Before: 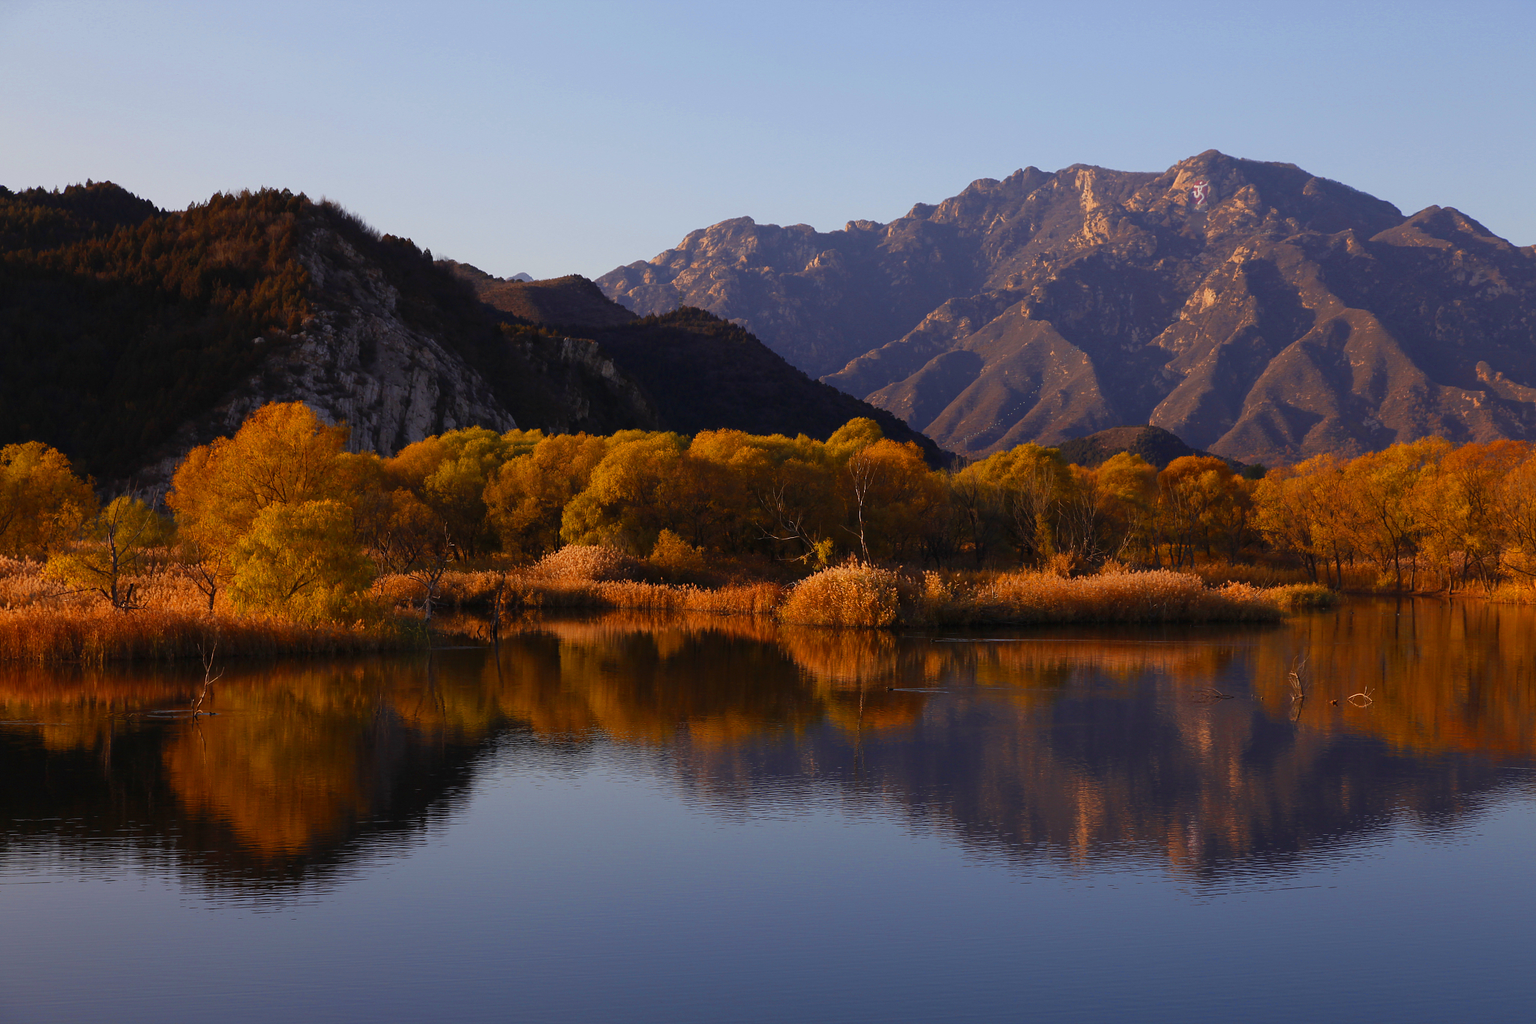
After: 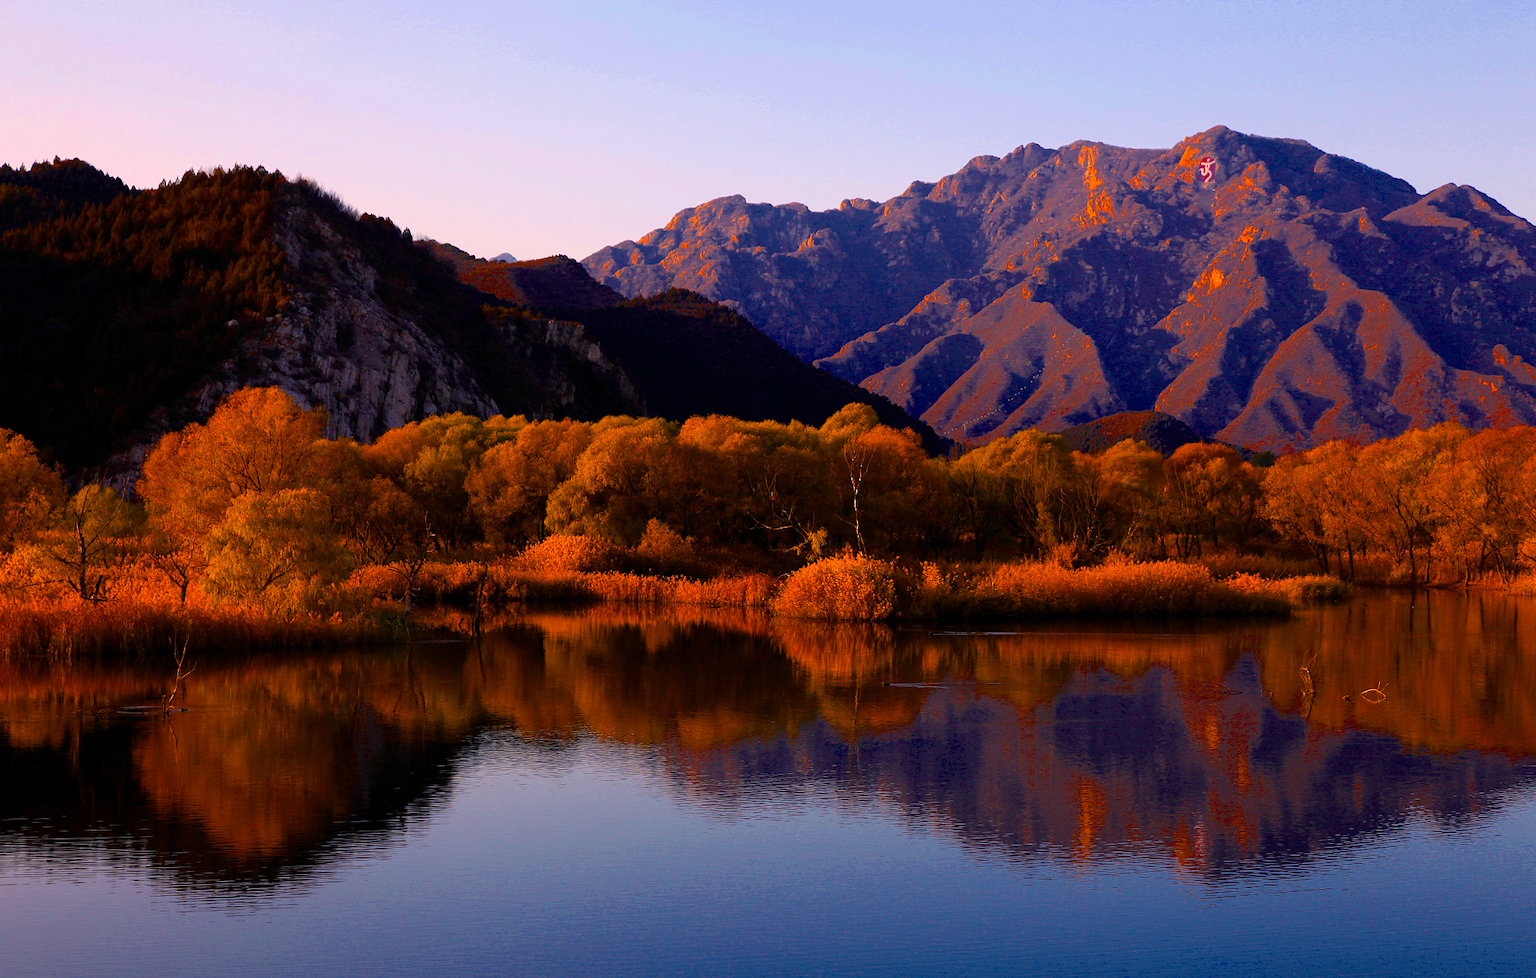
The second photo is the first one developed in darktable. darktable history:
exposure: black level correction 0.002, compensate highlight preservation false
crop: left 2.266%, top 2.786%, right 1.17%, bottom 4.918%
color balance rgb: highlights gain › chroma 4.558%, highlights gain › hue 34.46°, linear chroma grading › global chroma 9.122%, perceptual saturation grading › global saturation 30.792%, perceptual brilliance grading › global brilliance 11.734%, perceptual brilliance grading › highlights 15.039%, global vibrance 7.22%, saturation formula JzAzBz (2021)
